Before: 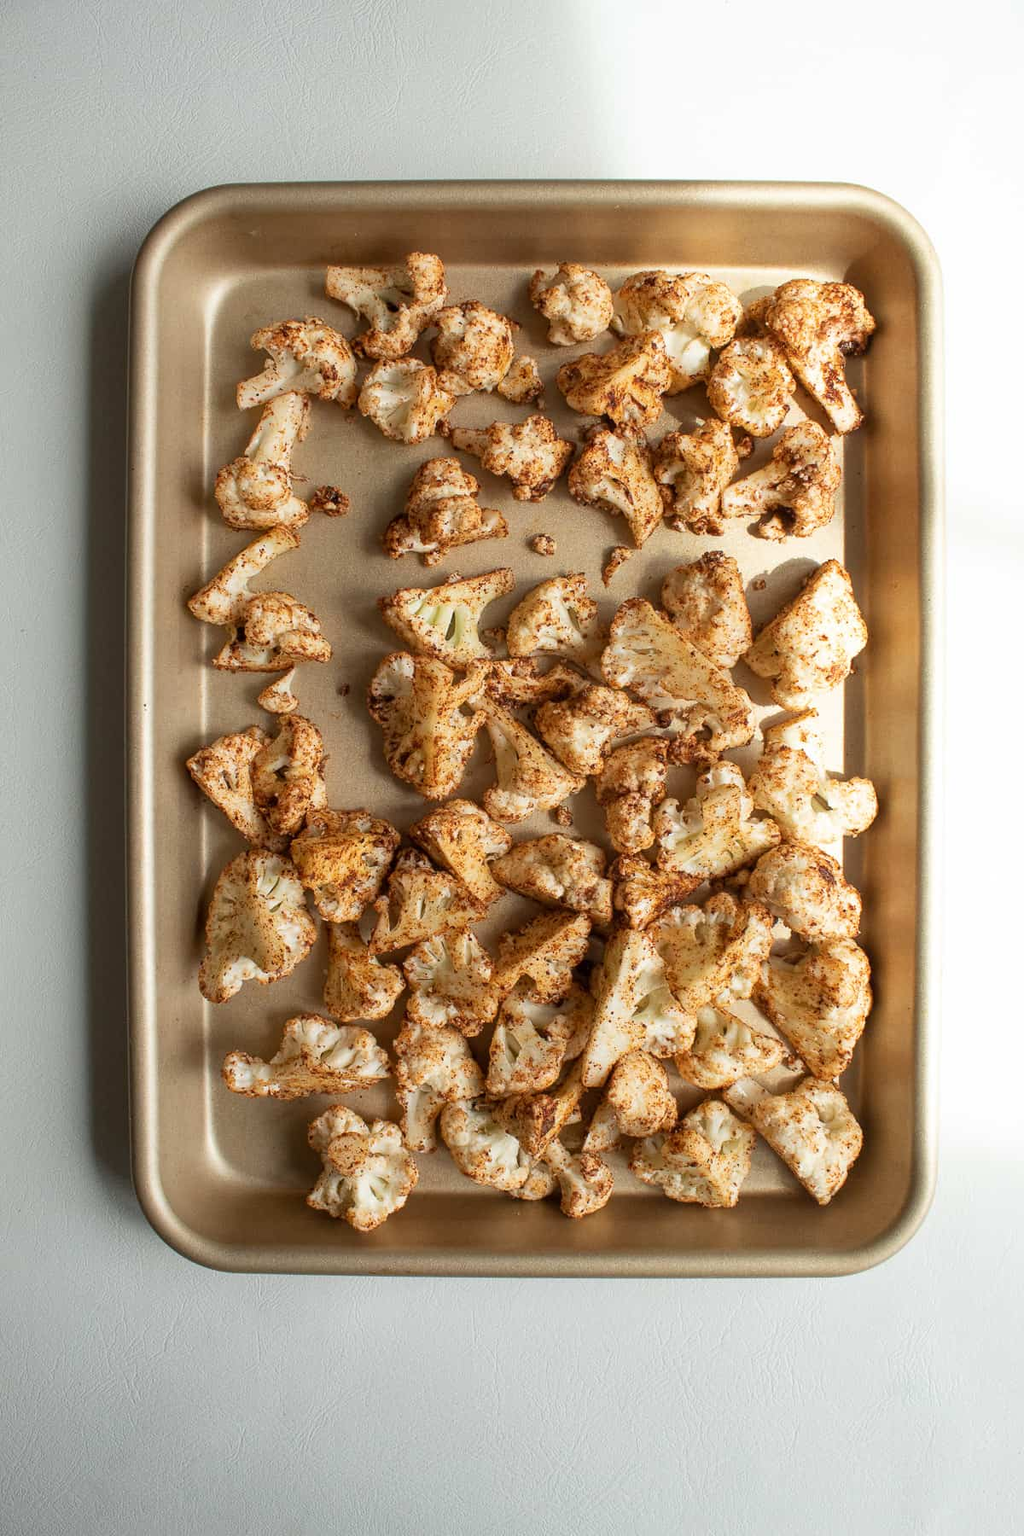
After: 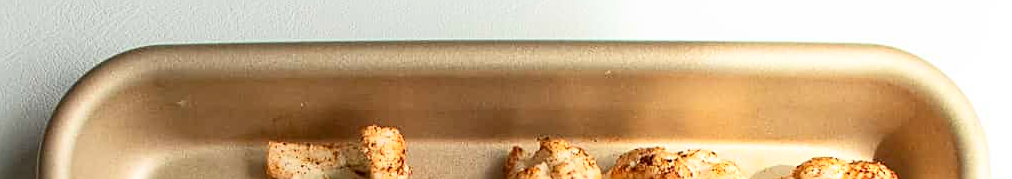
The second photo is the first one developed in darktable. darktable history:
sharpen: on, module defaults
contrast brightness saturation: contrast 0.2, brightness 0.16, saturation 0.22
crop and rotate: left 9.644%, top 9.491%, right 6.021%, bottom 80.509%
